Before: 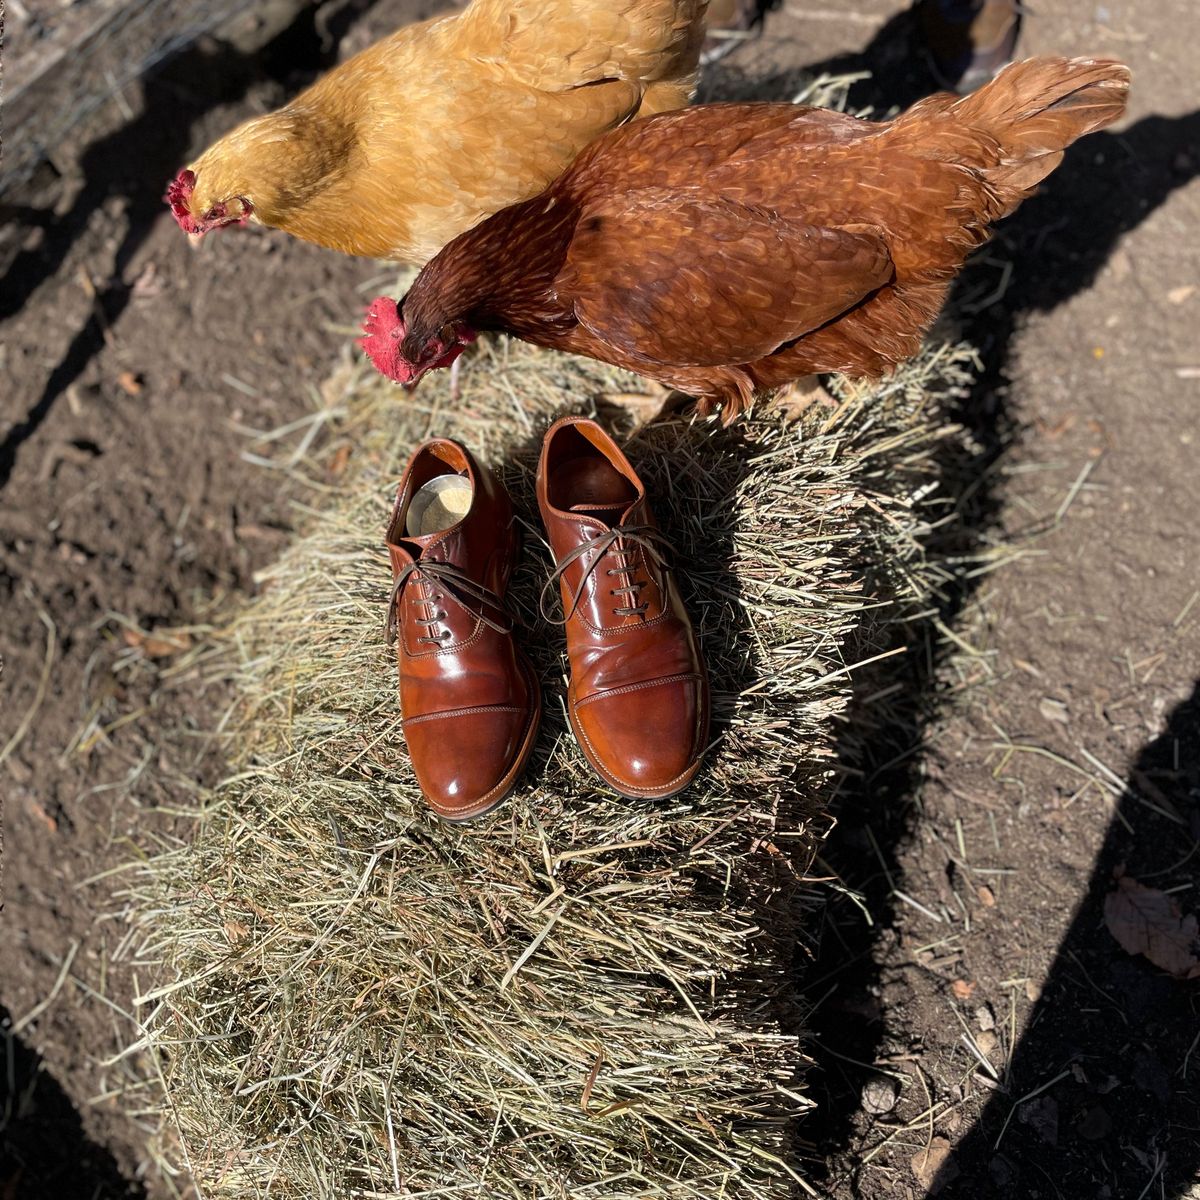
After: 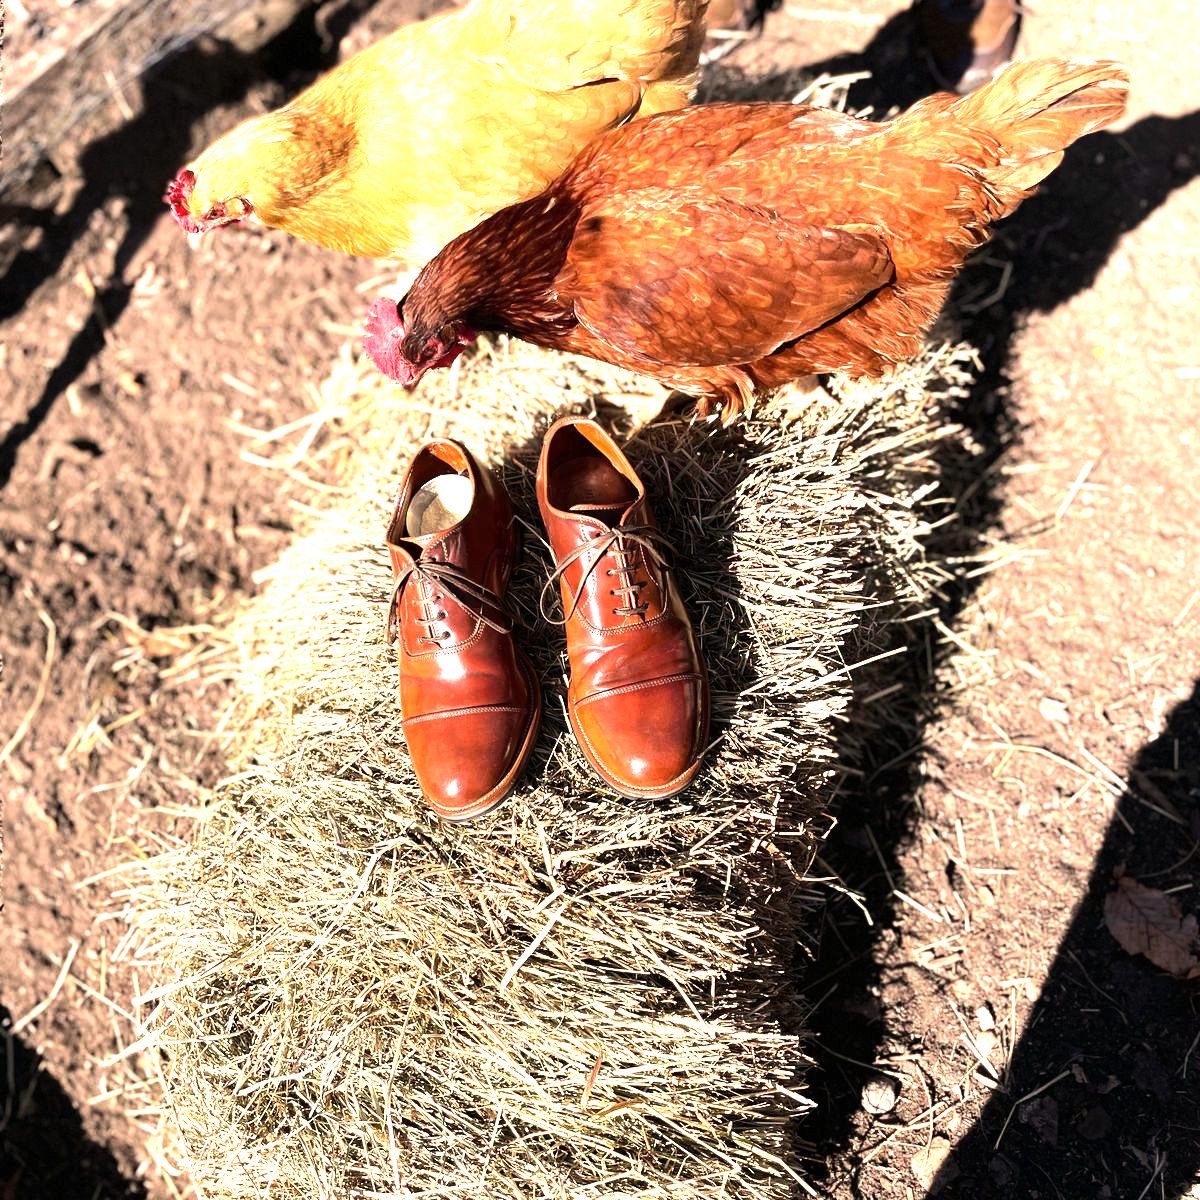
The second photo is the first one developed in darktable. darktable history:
tone equalizer: -8 EV -0.75 EV, -7 EV -0.7 EV, -6 EV -0.6 EV, -5 EV -0.4 EV, -3 EV 0.4 EV, -2 EV 0.6 EV, -1 EV 0.7 EV, +0 EV 0.75 EV, edges refinement/feathering 500, mask exposure compensation -1.57 EV, preserve details no
white balance: red 1.127, blue 0.943
exposure: black level correction 0, exposure 1.1 EV, compensate exposure bias true, compensate highlight preservation false
